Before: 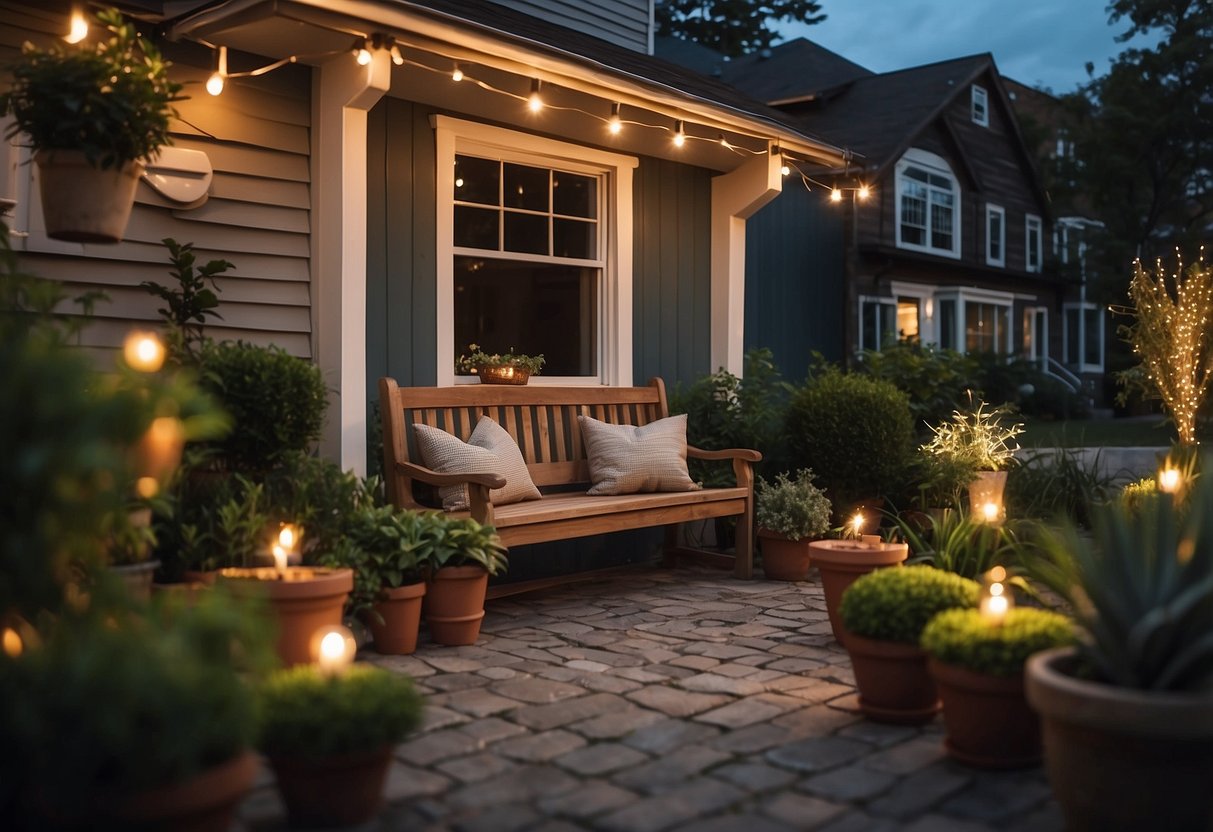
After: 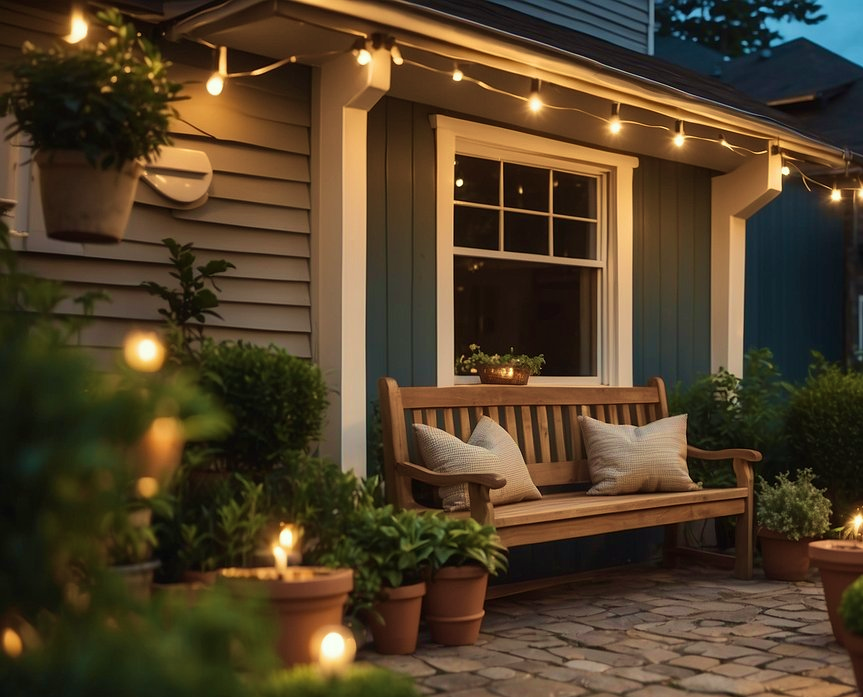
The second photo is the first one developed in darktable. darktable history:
velvia: strength 56.19%
color correction: highlights a* -4.56, highlights b* 5.04, saturation 0.946
crop: right 28.798%, bottom 16.113%
tone equalizer: edges refinement/feathering 500, mask exposure compensation -1.57 EV, preserve details no
